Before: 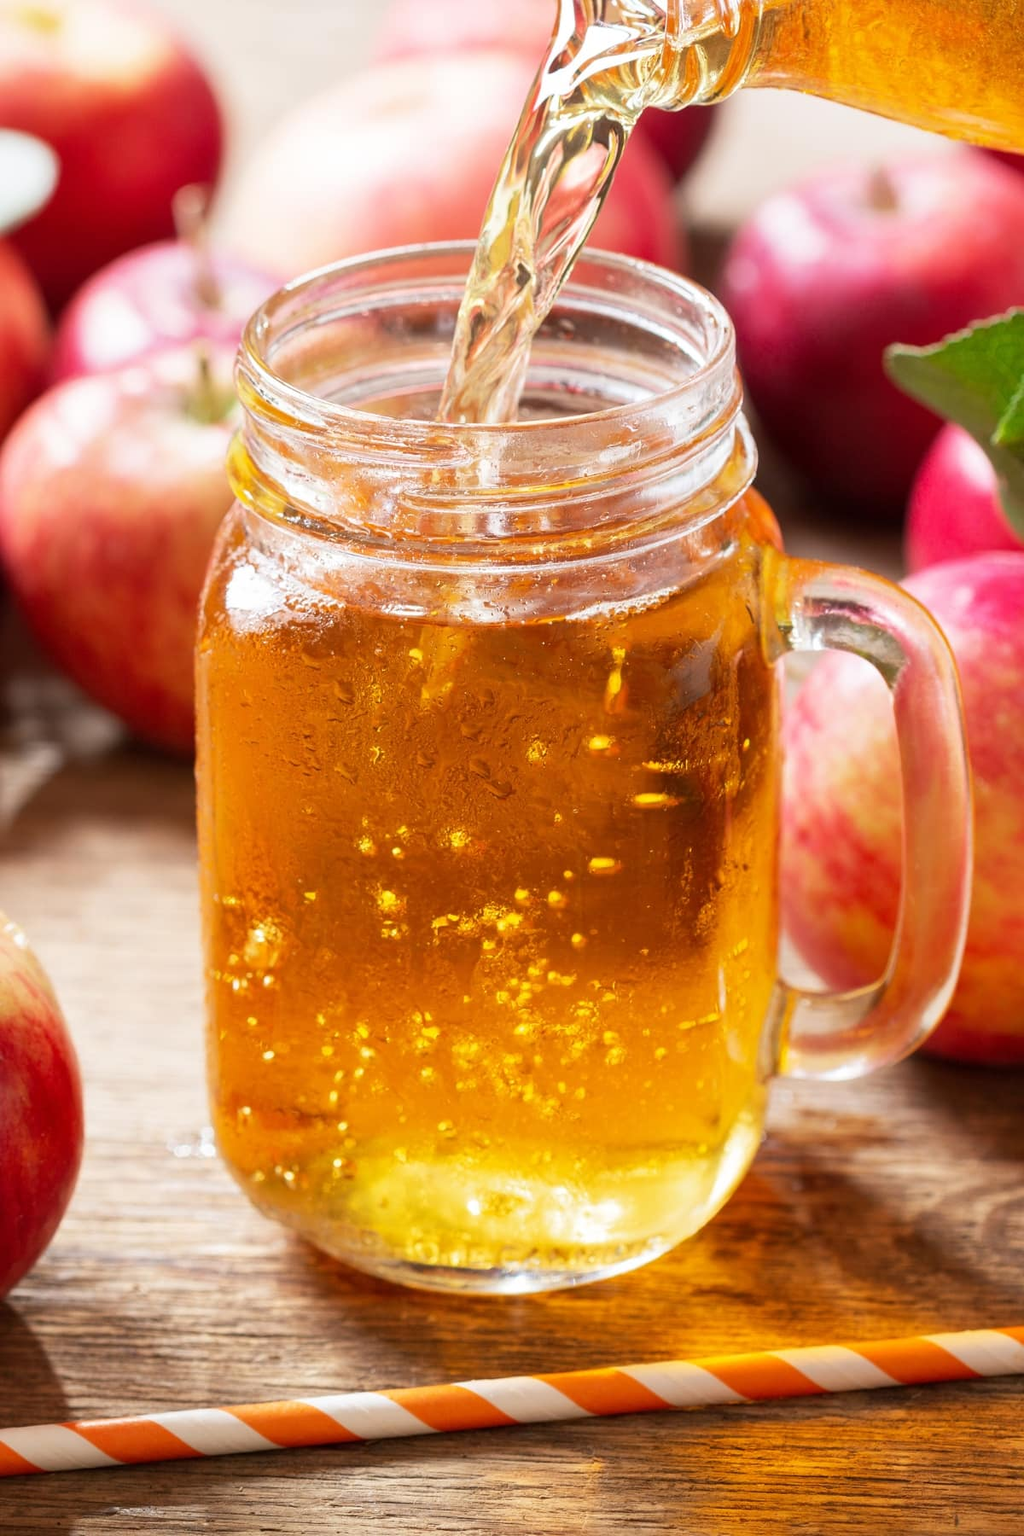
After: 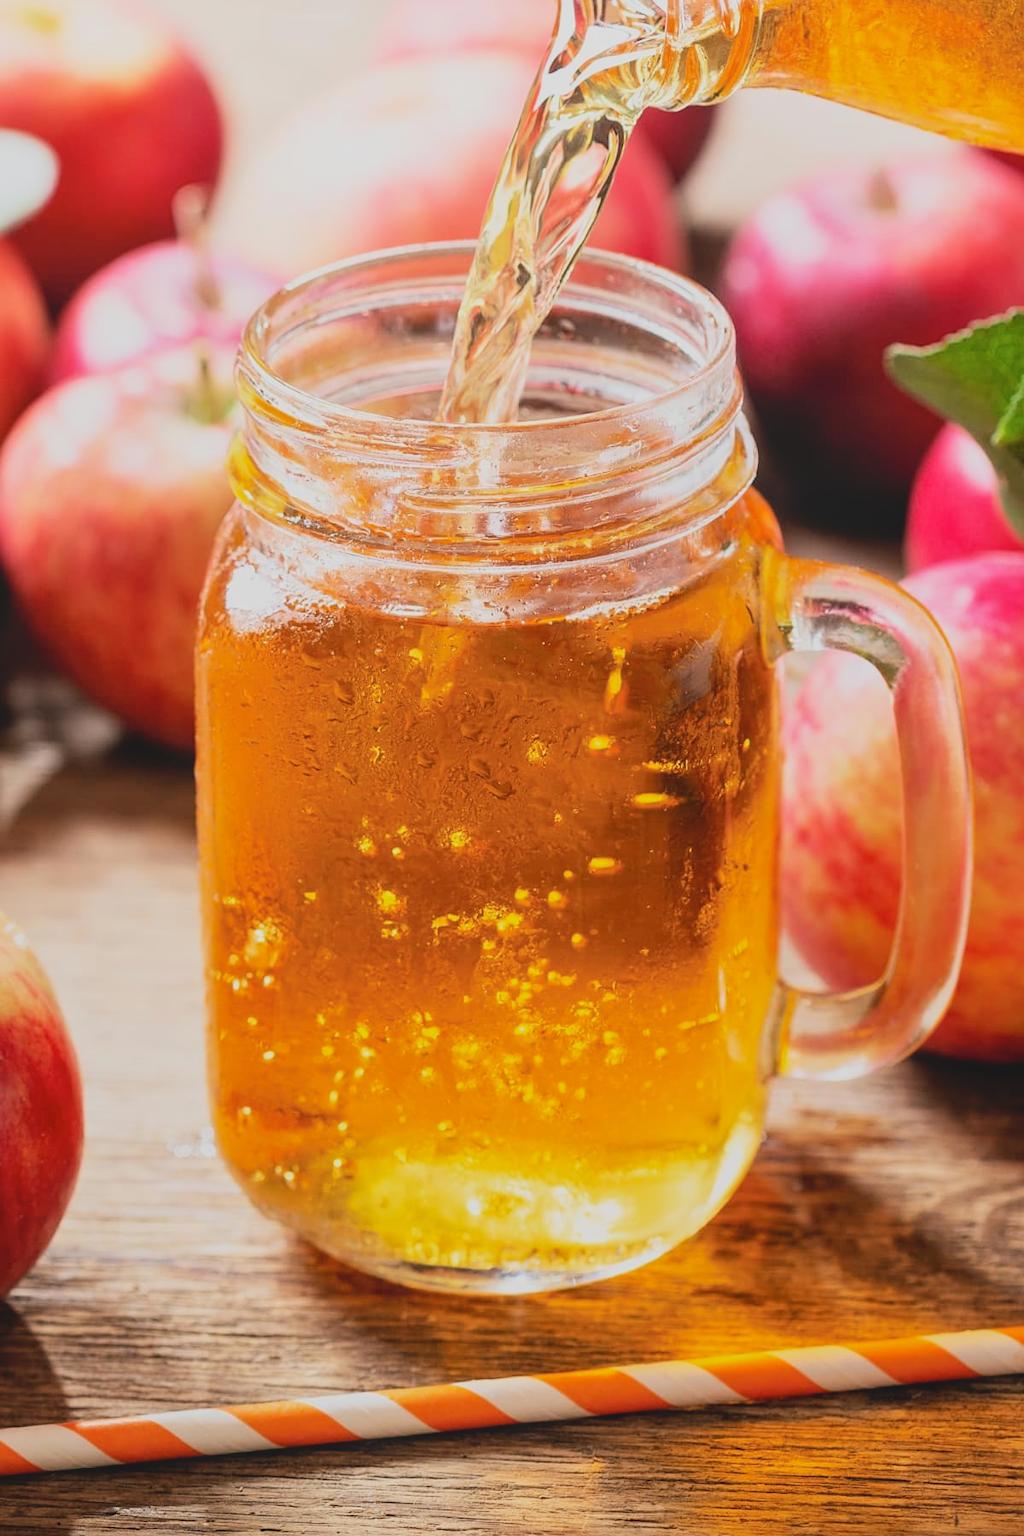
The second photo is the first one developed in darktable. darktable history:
local contrast: highlights 45%, shadows 3%, detail 98%
filmic rgb: black relative exposure -7.49 EV, white relative exposure 5 EV, hardness 3.35, contrast 1.299, color science v6 (2022)
sharpen: amount 0.213
